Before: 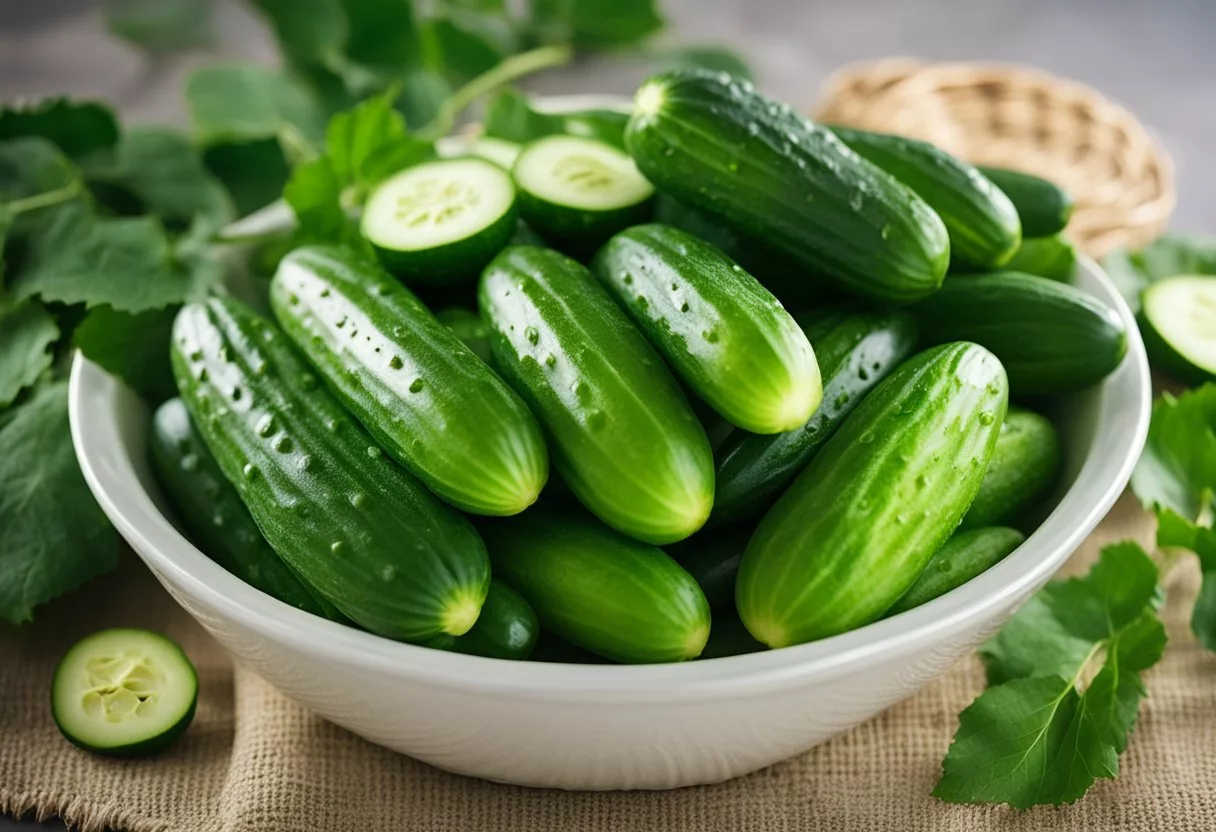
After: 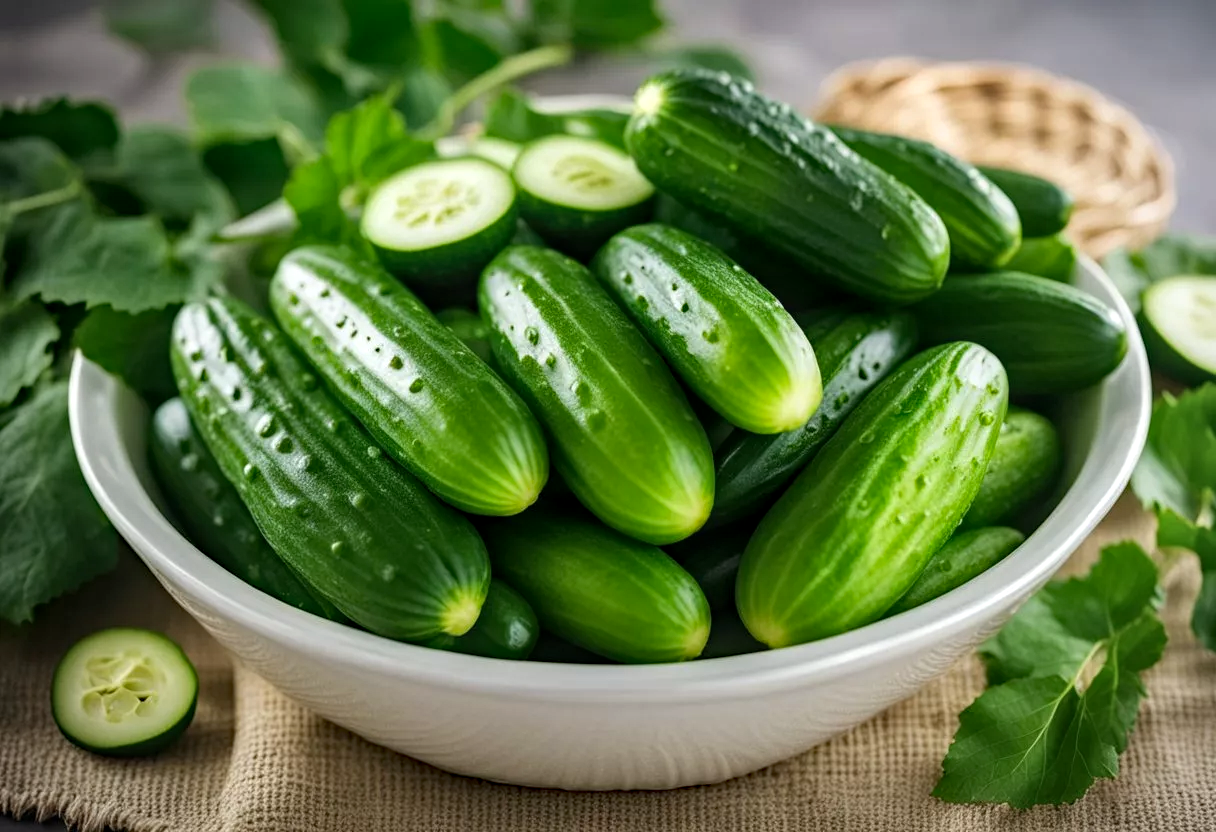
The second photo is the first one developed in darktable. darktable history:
local contrast: on, module defaults
vignetting: fall-off radius 93.87%
haze removal: compatibility mode true, adaptive false
